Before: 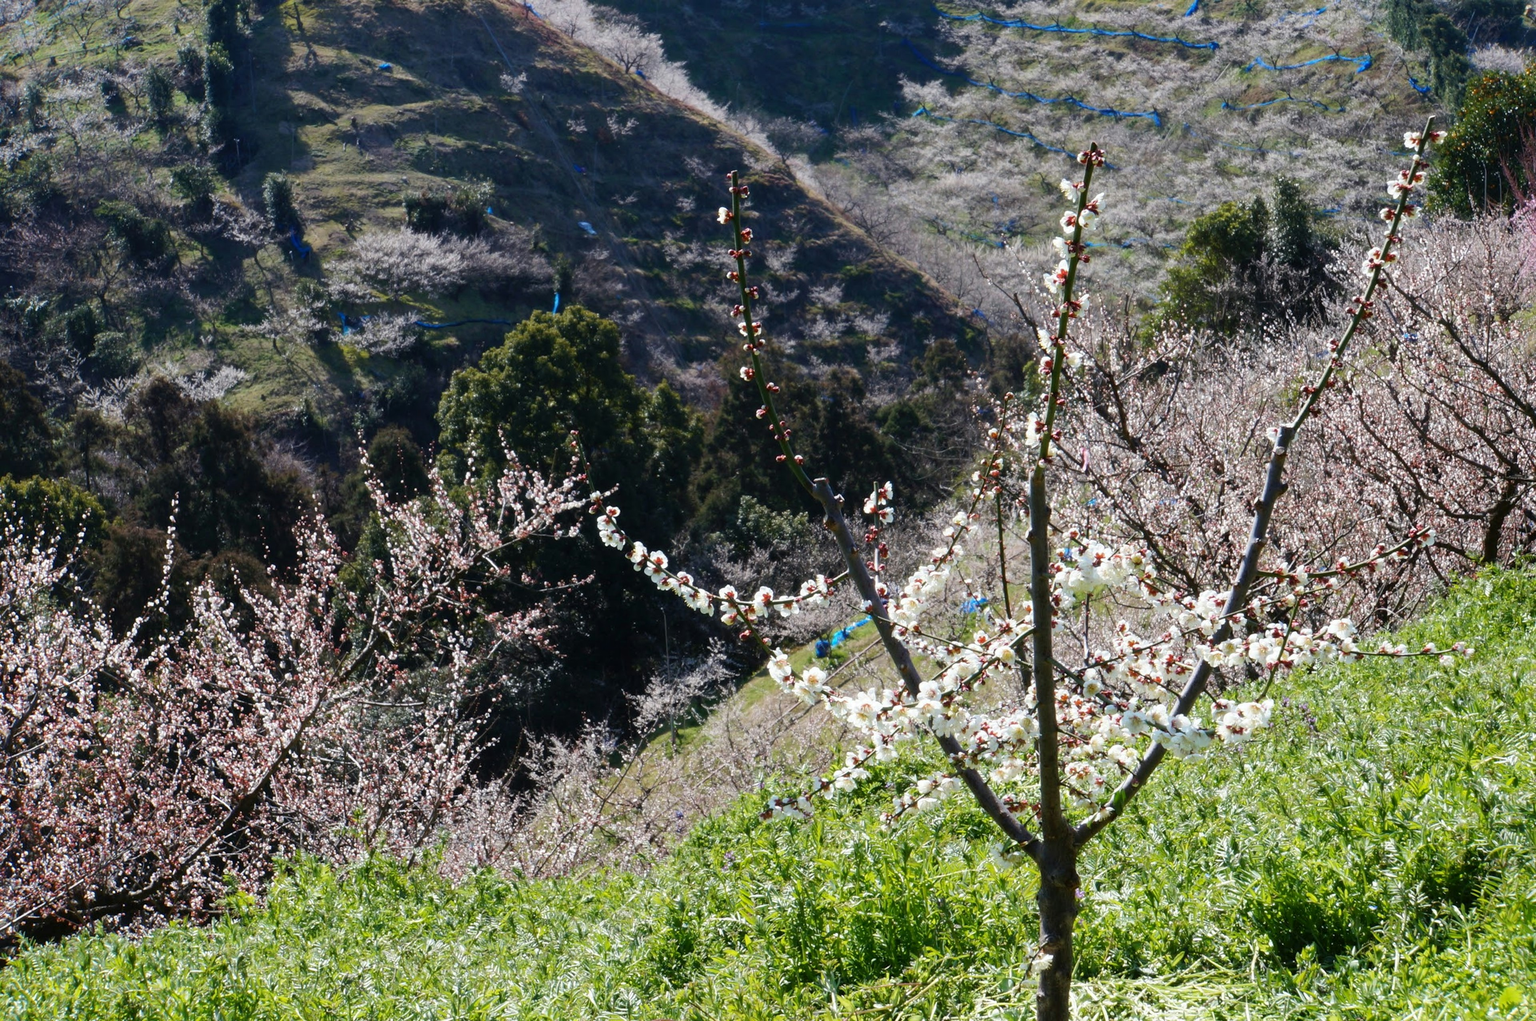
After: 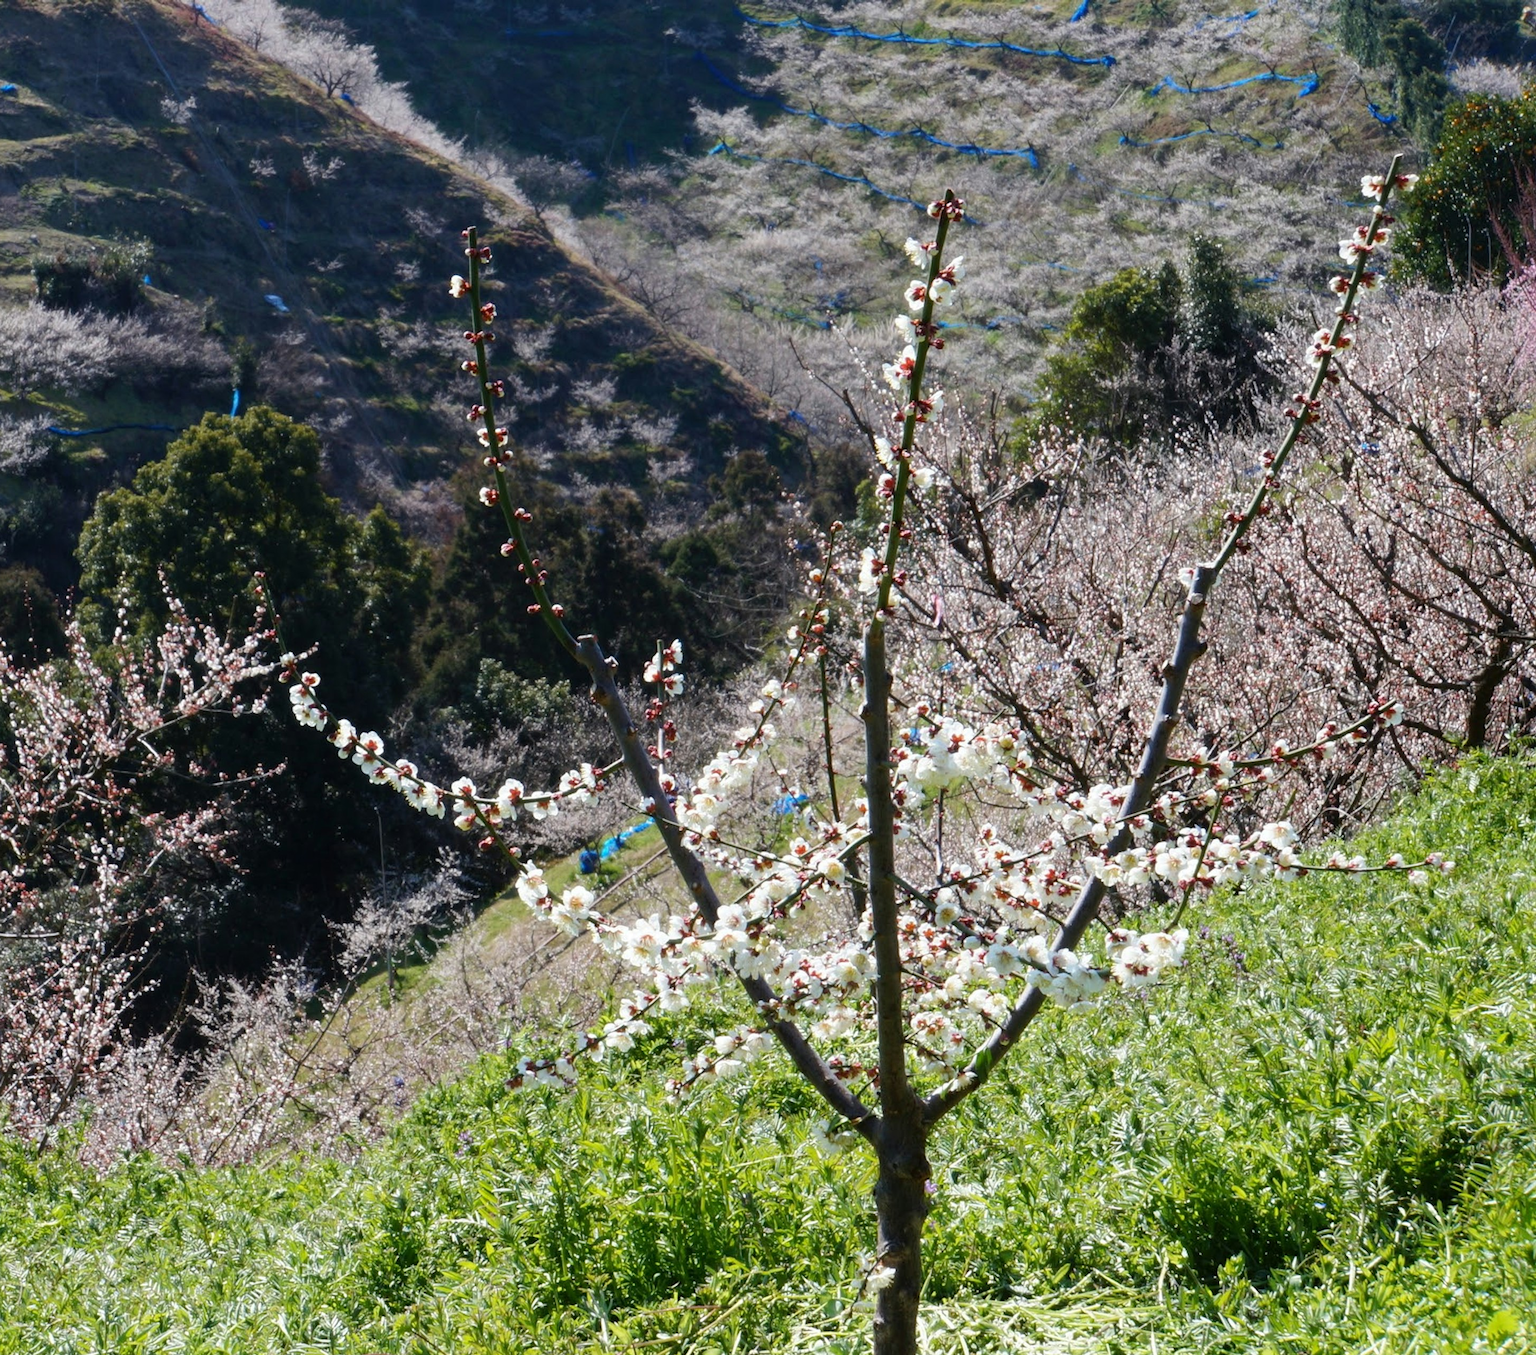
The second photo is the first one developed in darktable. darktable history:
crop and rotate: left 24.711%
